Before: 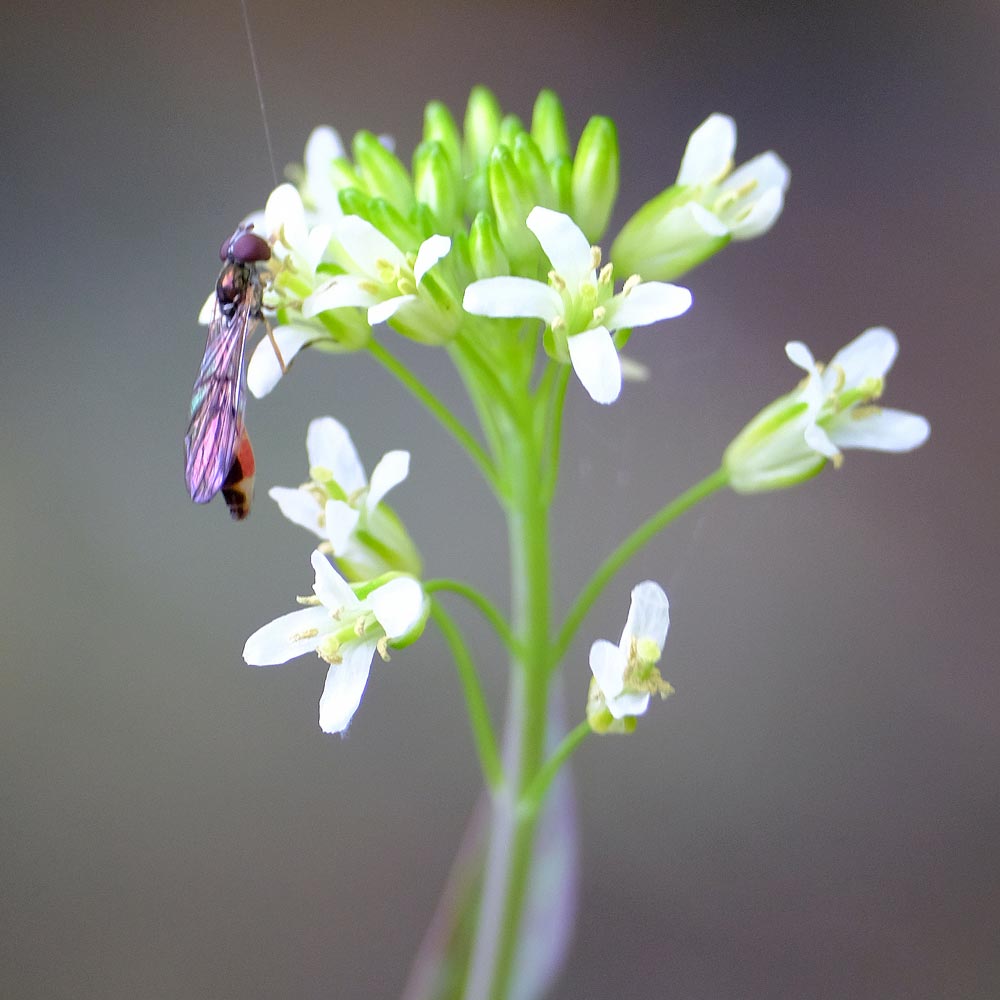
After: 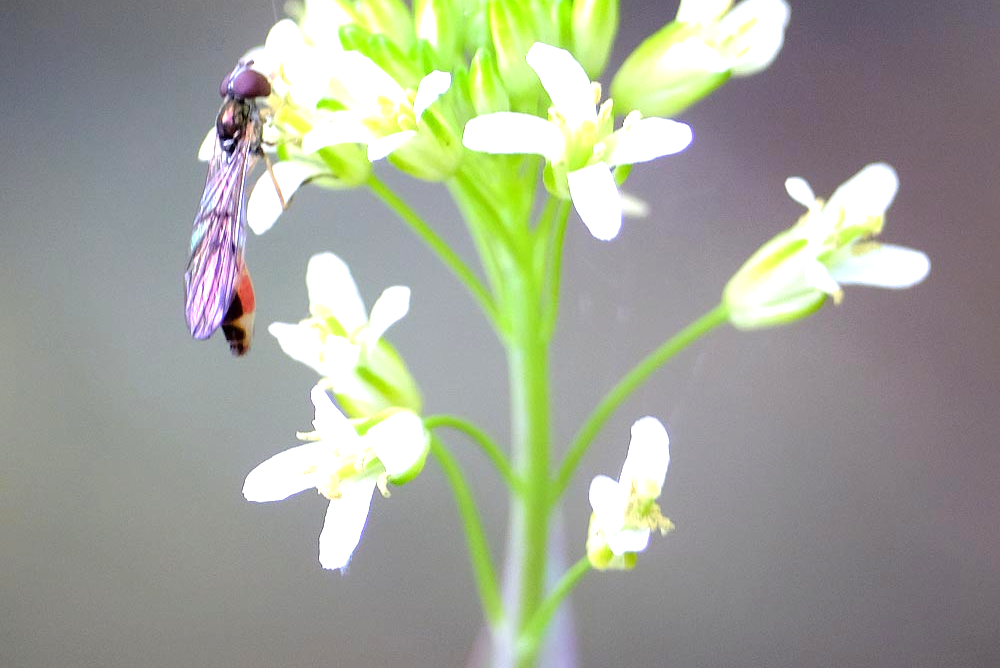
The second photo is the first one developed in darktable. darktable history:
crop: top 16.442%, bottom 16.701%
tone equalizer: -8 EV -0.742 EV, -7 EV -0.737 EV, -6 EV -0.584 EV, -5 EV -0.394 EV, -3 EV 0.368 EV, -2 EV 0.6 EV, -1 EV 0.697 EV, +0 EV 0.761 EV
